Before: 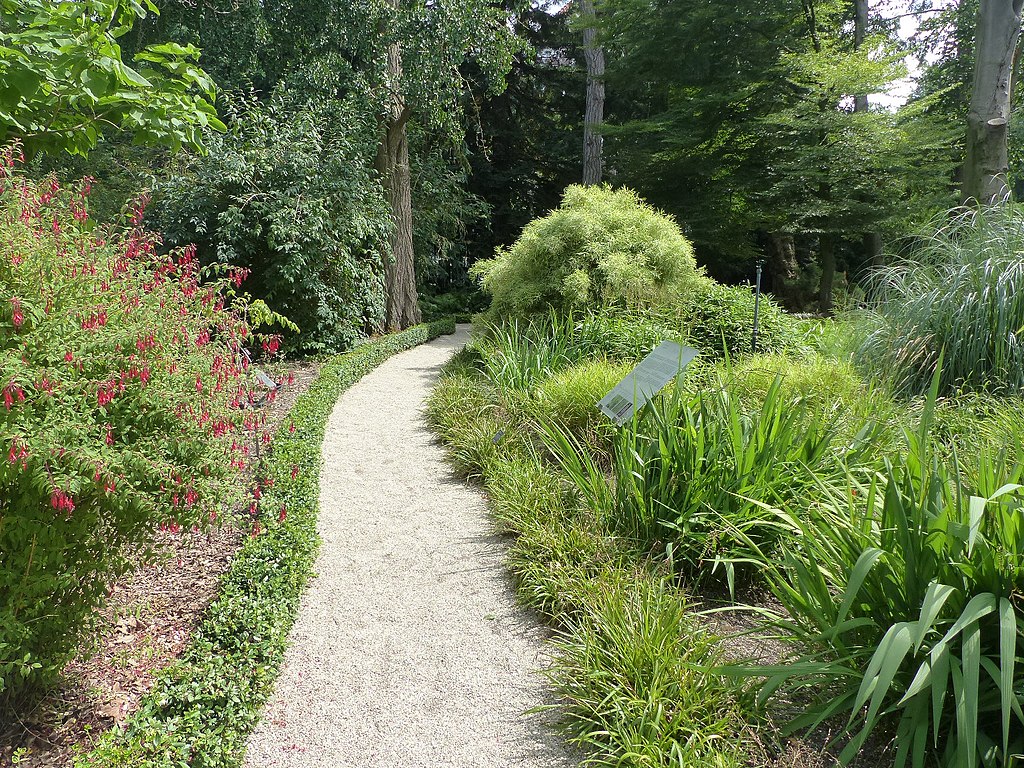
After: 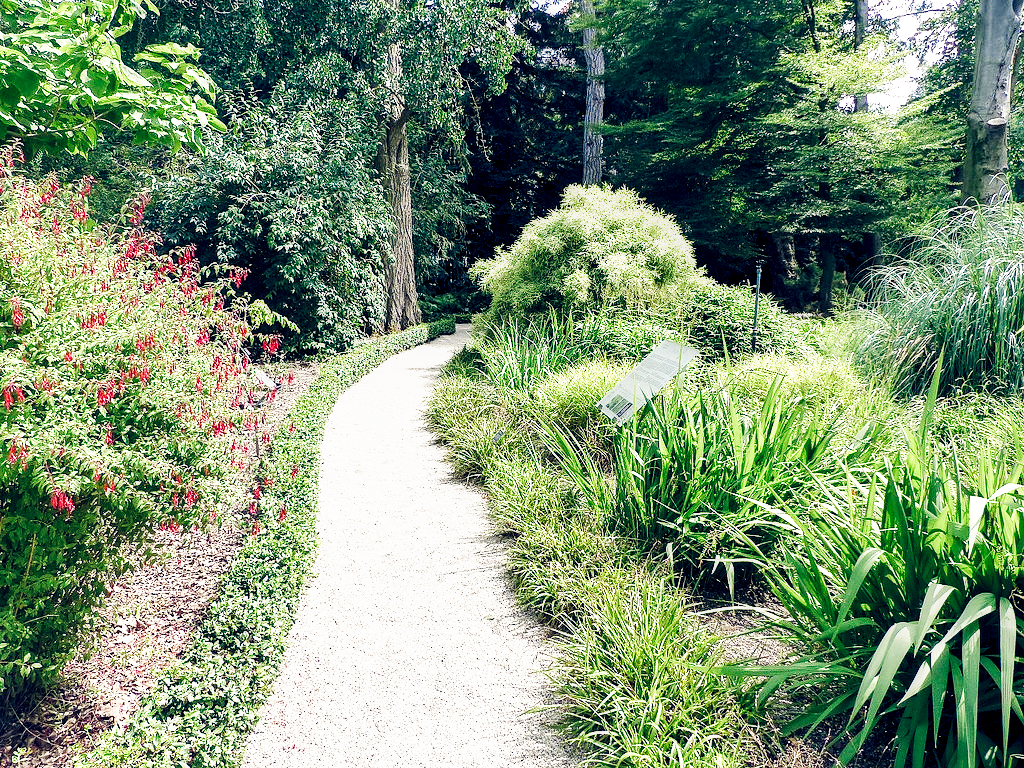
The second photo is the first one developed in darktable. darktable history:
base curve: curves: ch0 [(0, 0) (0.007, 0.004) (0.027, 0.03) (0.046, 0.07) (0.207, 0.54) (0.442, 0.872) (0.673, 0.972) (1, 1)], preserve colors none
color zones: curves: ch1 [(0.113, 0.438) (0.75, 0.5)]; ch2 [(0.12, 0.526) (0.75, 0.5)]
local contrast: shadows 94%
color balance rgb: highlights gain › chroma 2.94%, highlights gain › hue 60.57°, global offset › chroma 0.25%, global offset › hue 256.52°, perceptual saturation grading › global saturation 20%, perceptual saturation grading › highlights -50%, perceptual saturation grading › shadows 30%, contrast 15%
